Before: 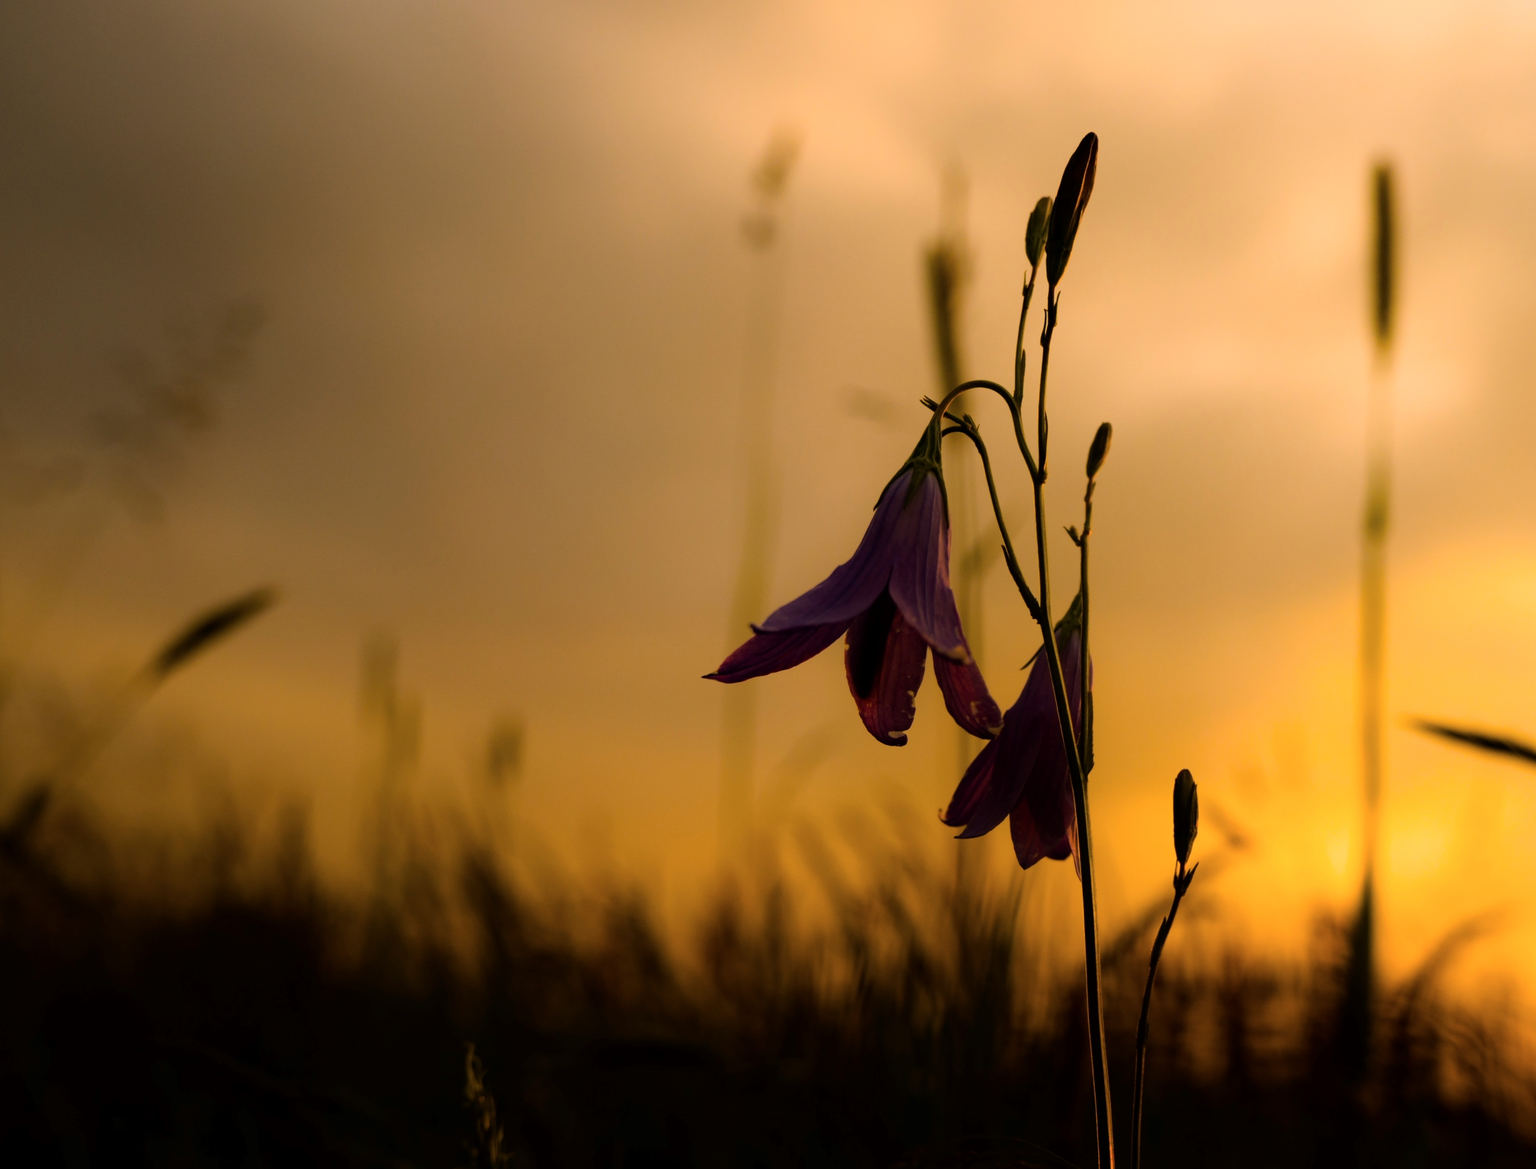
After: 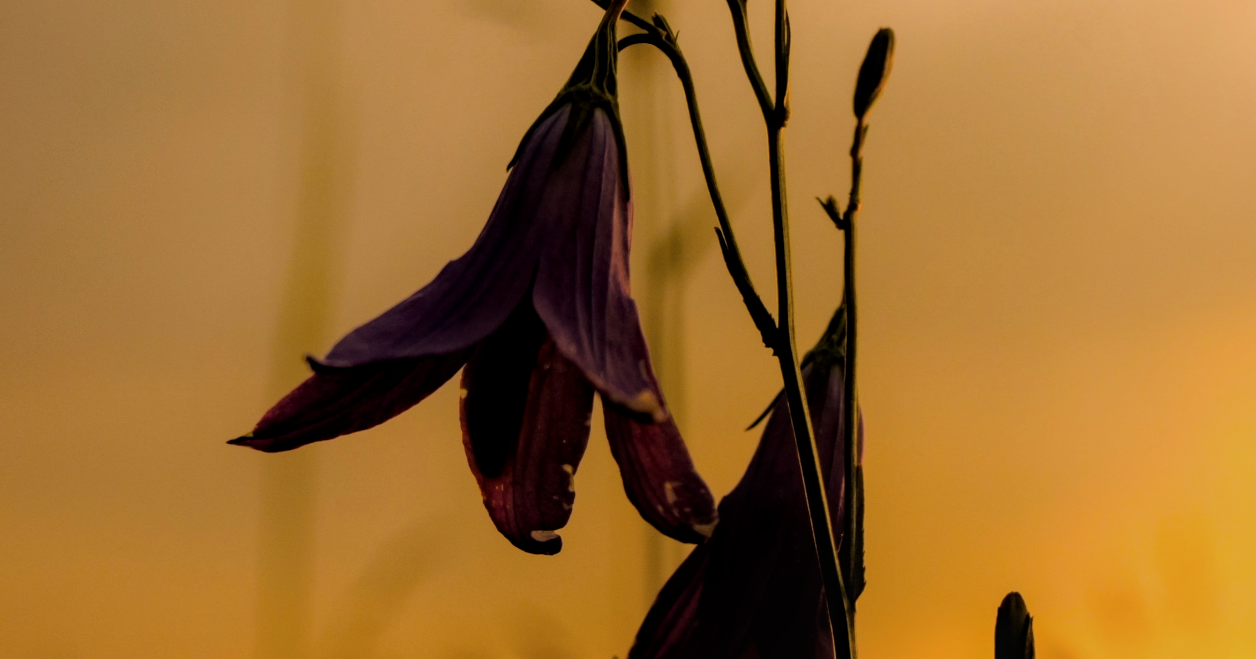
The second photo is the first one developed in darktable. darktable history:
local contrast: on, module defaults
crop: left 36.607%, top 34.735%, right 13.146%, bottom 30.611%
filmic rgb: black relative exposure -7.65 EV, white relative exposure 4.56 EV, hardness 3.61, color science v6 (2022)
